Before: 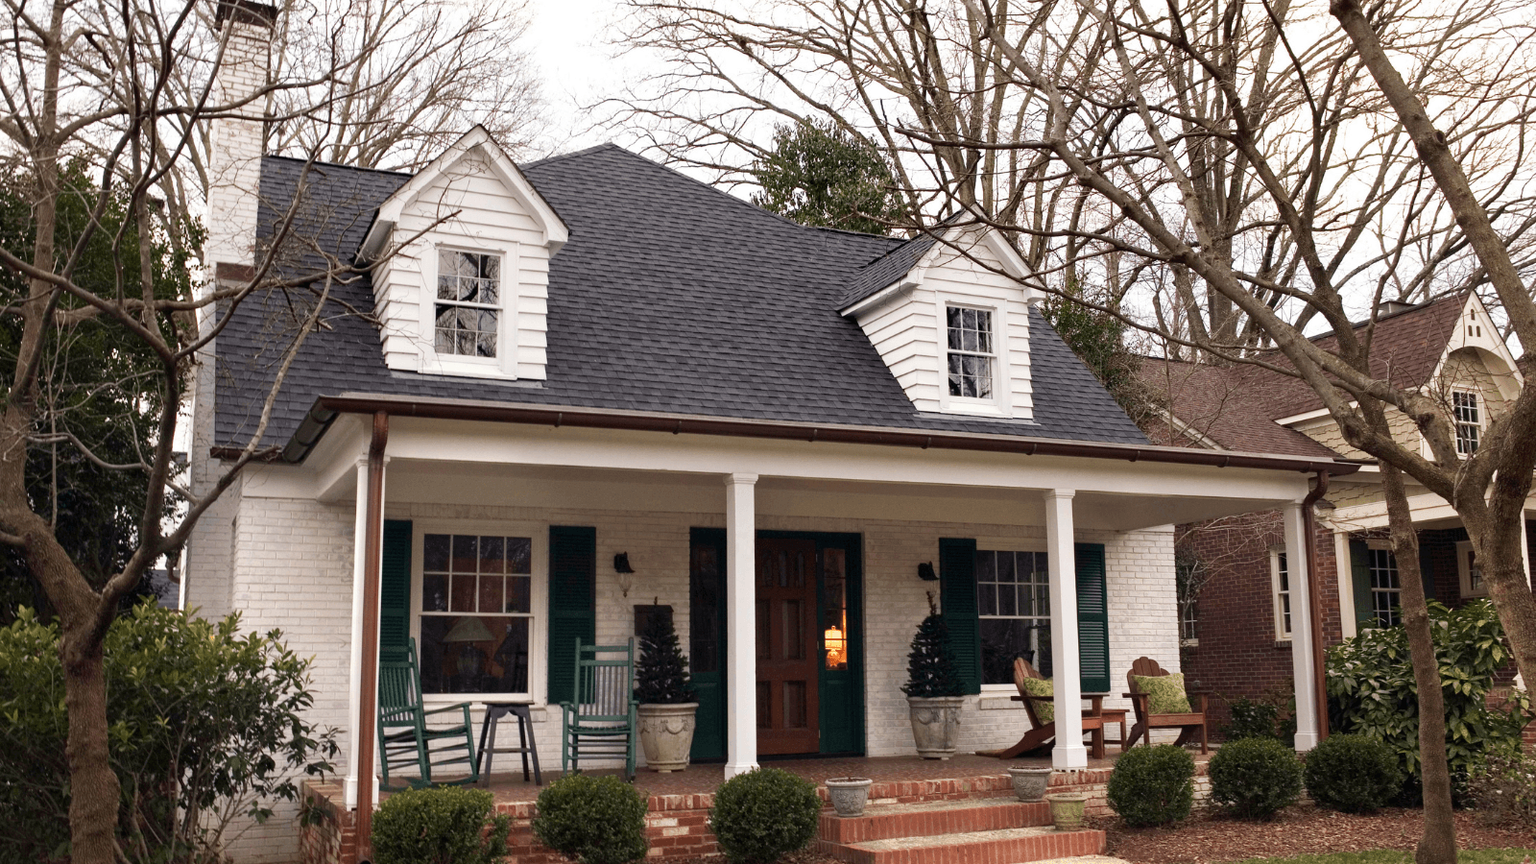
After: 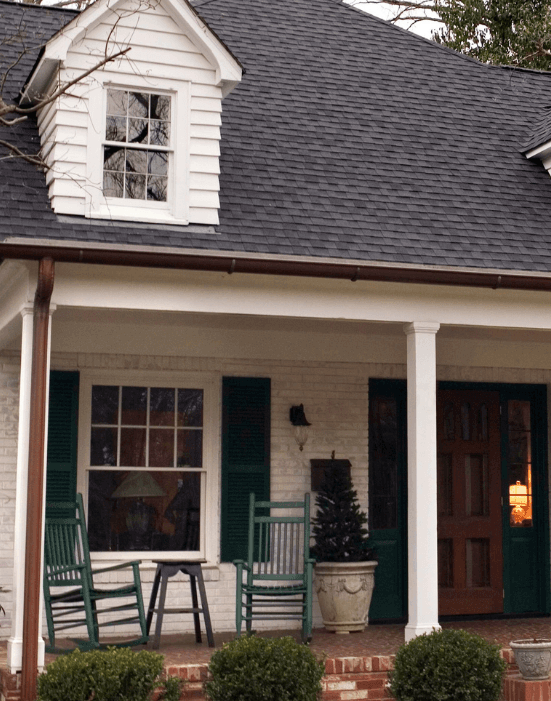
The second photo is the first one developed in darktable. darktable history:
crop and rotate: left 21.936%, top 19.098%, right 43.599%, bottom 2.982%
